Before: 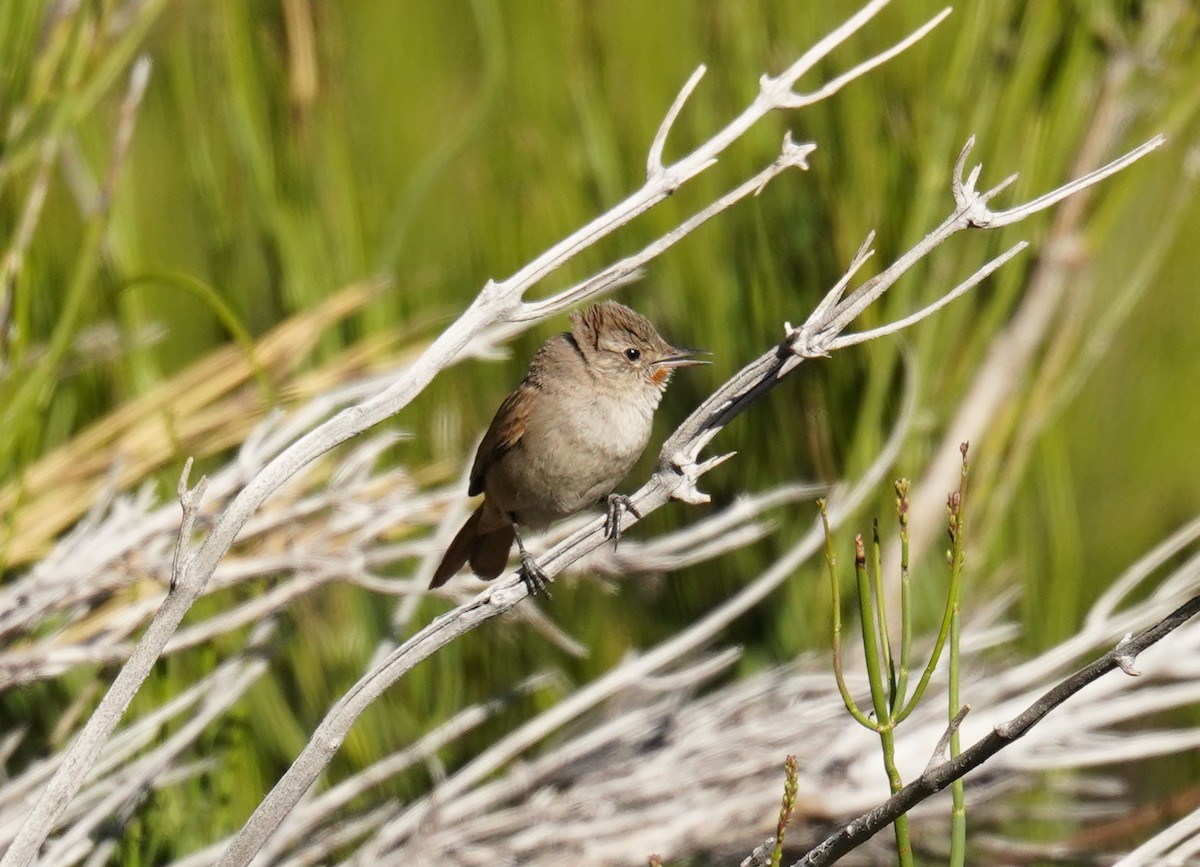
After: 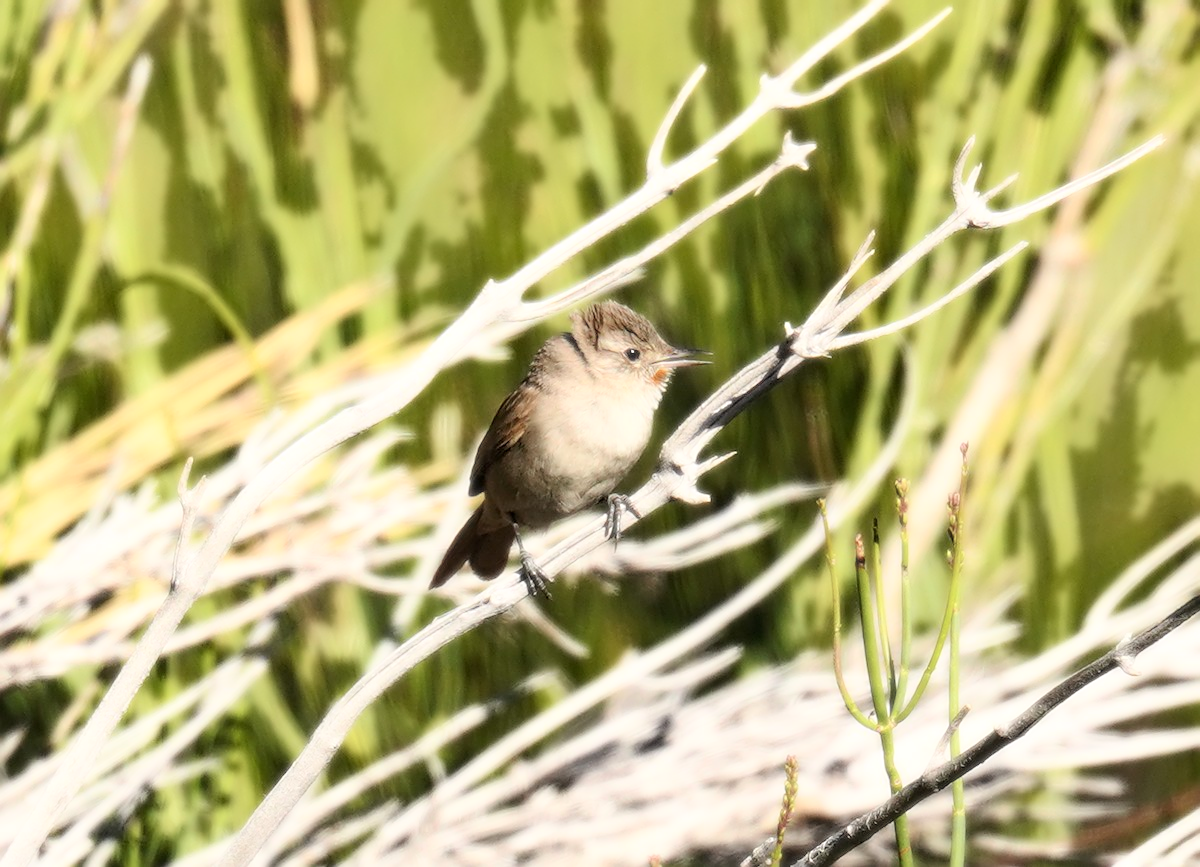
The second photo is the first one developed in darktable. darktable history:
sharpen: on, module defaults
bloom: size 0%, threshold 54.82%, strength 8.31%
